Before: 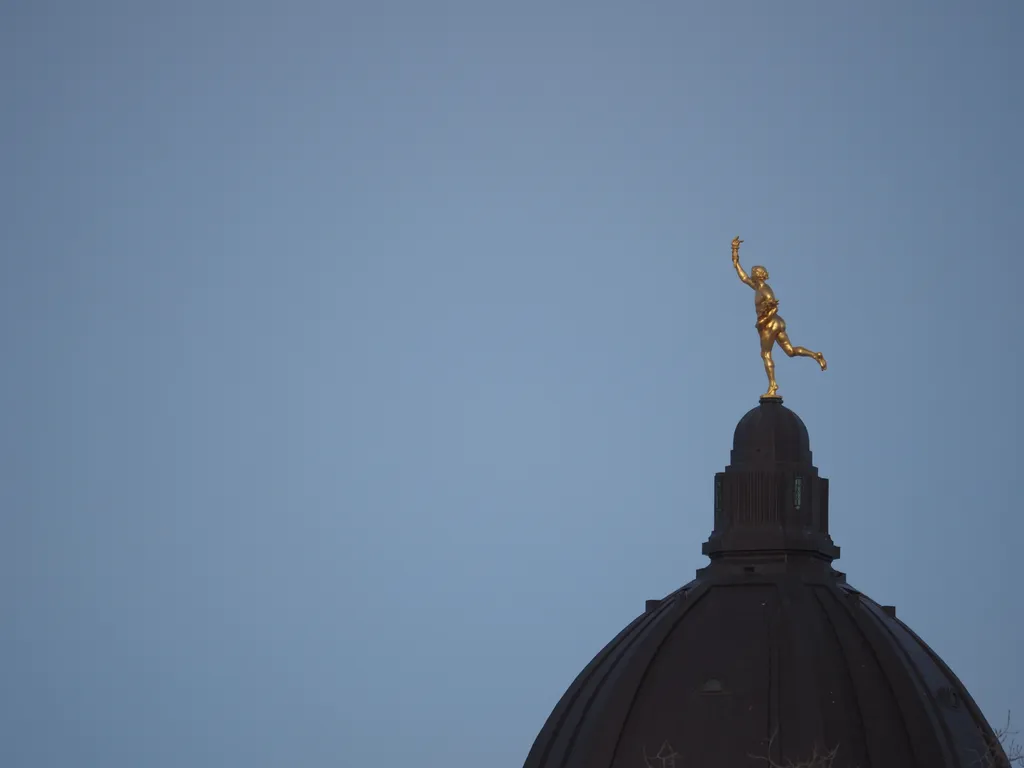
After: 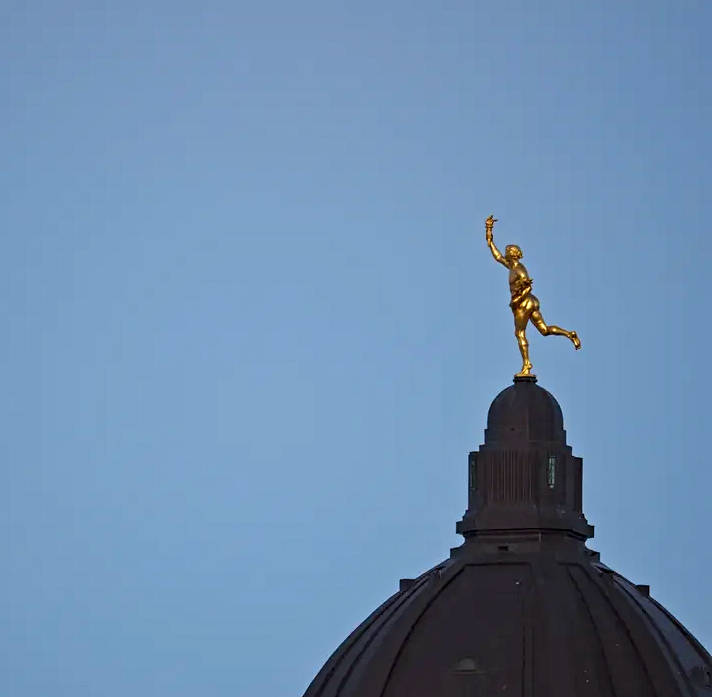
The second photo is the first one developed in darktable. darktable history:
color balance rgb: perceptual saturation grading › global saturation 25%, perceptual brilliance grading › mid-tones 10%, perceptual brilliance grading › shadows 15%, global vibrance 20%
contrast equalizer: octaves 7, y [[0.5, 0.542, 0.583, 0.625, 0.667, 0.708], [0.5 ×6], [0.5 ×6], [0 ×6], [0 ×6]]
crop and rotate: left 24.034%, top 2.838%, right 6.406%, bottom 6.299%
